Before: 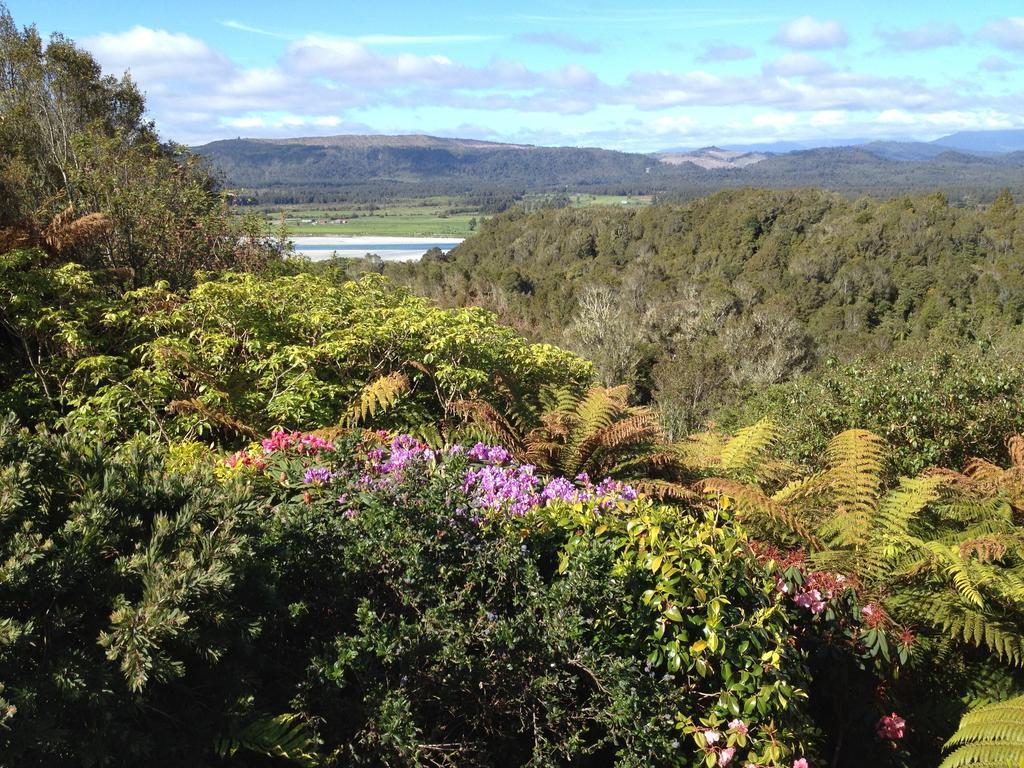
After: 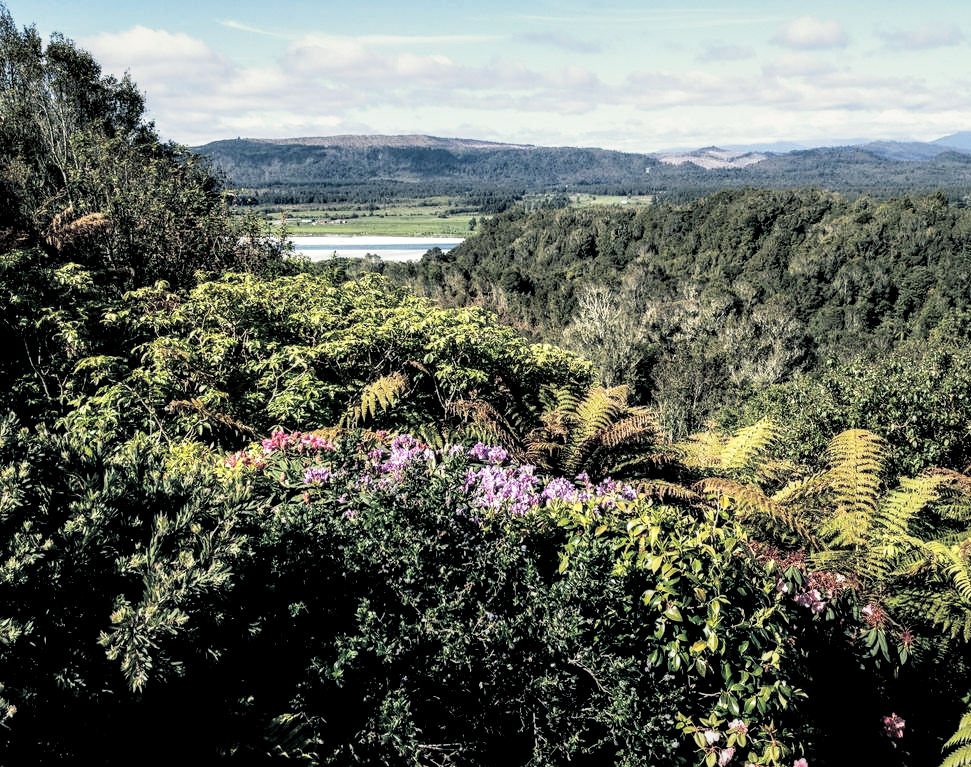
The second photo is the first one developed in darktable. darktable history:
crop and rotate: right 5.167%
sigmoid: contrast 1.7, skew -0.2, preserve hue 0%, red attenuation 0.1, red rotation 0.035, green attenuation 0.1, green rotation -0.017, blue attenuation 0.15, blue rotation -0.052, base primaries Rec2020
split-toning: shadows › hue 205.2°, shadows › saturation 0.29, highlights › hue 50.4°, highlights › saturation 0.38, balance -49.9
local contrast: highlights 65%, shadows 54%, detail 169%, midtone range 0.514
